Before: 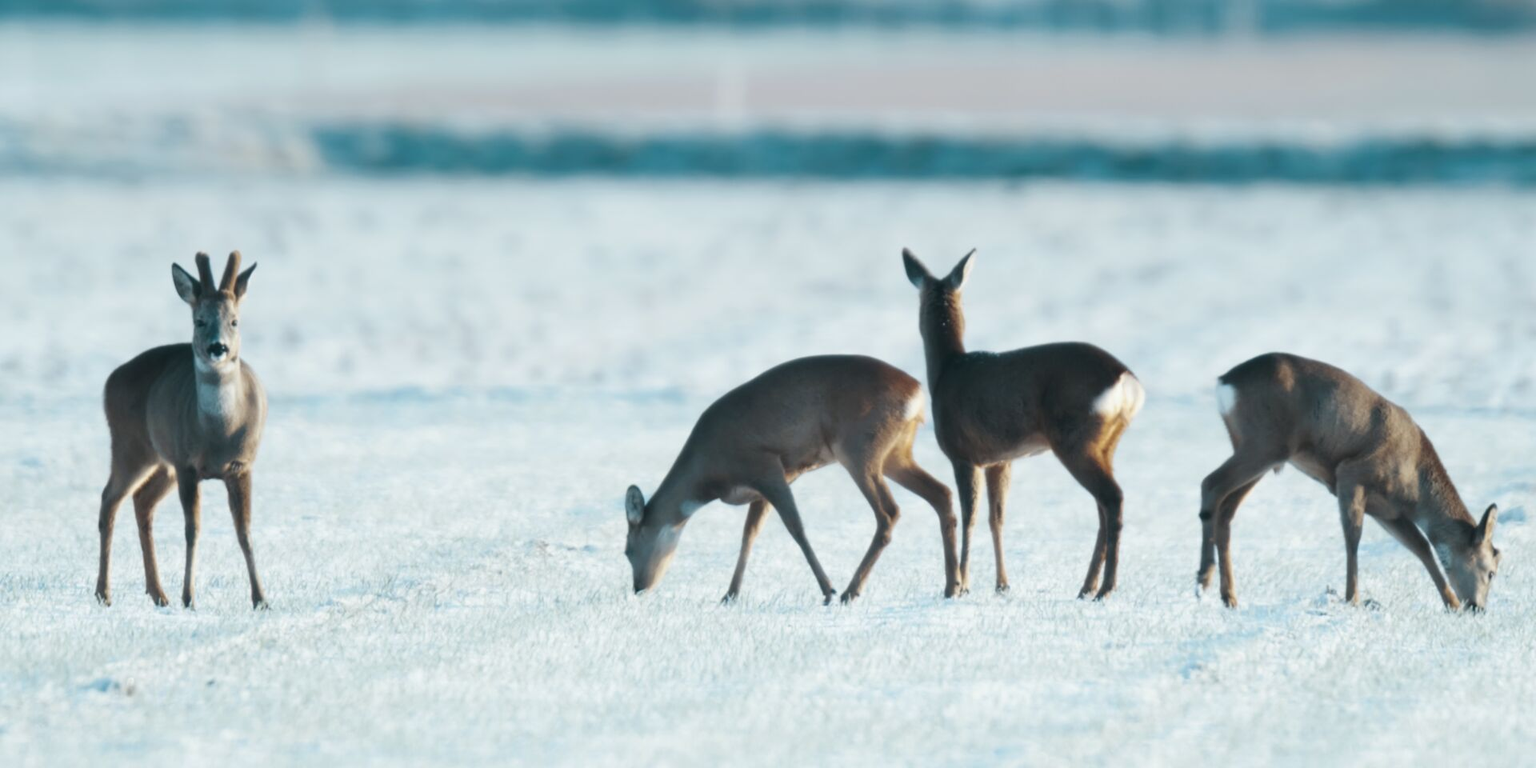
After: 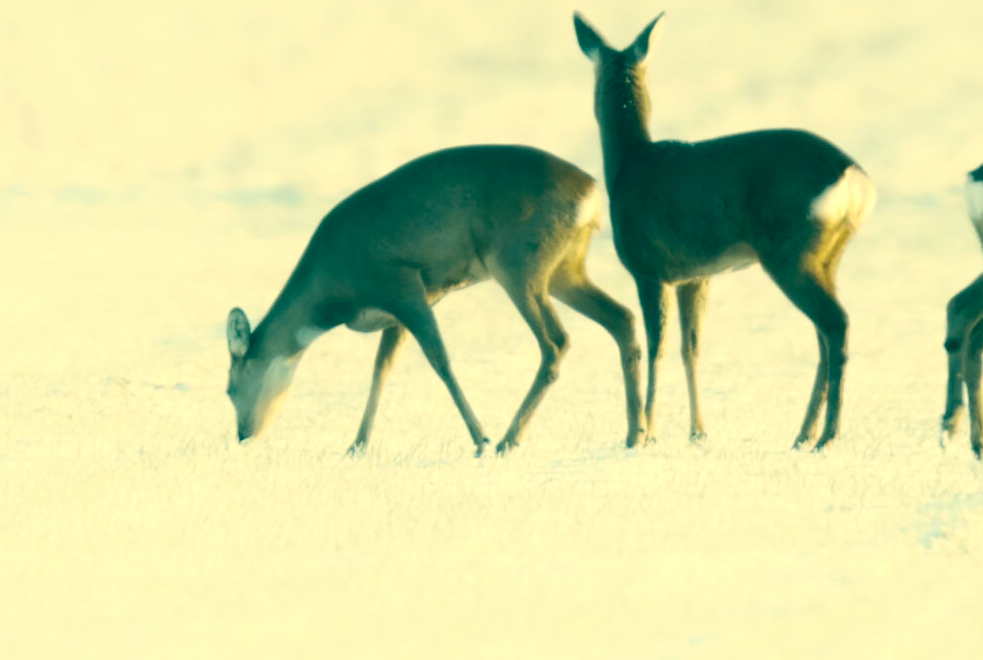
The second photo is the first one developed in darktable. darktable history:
crop and rotate: left 28.94%, top 31.228%, right 19.823%
shadows and highlights: shadows -22.96, highlights 44.99, soften with gaussian
color balance rgb: perceptual saturation grading › global saturation 0.358%
exposure: exposure 0.207 EV, compensate highlight preservation false
color correction: highlights a* 2.02, highlights b* 34.6, shadows a* -37.36, shadows b* -6.22
